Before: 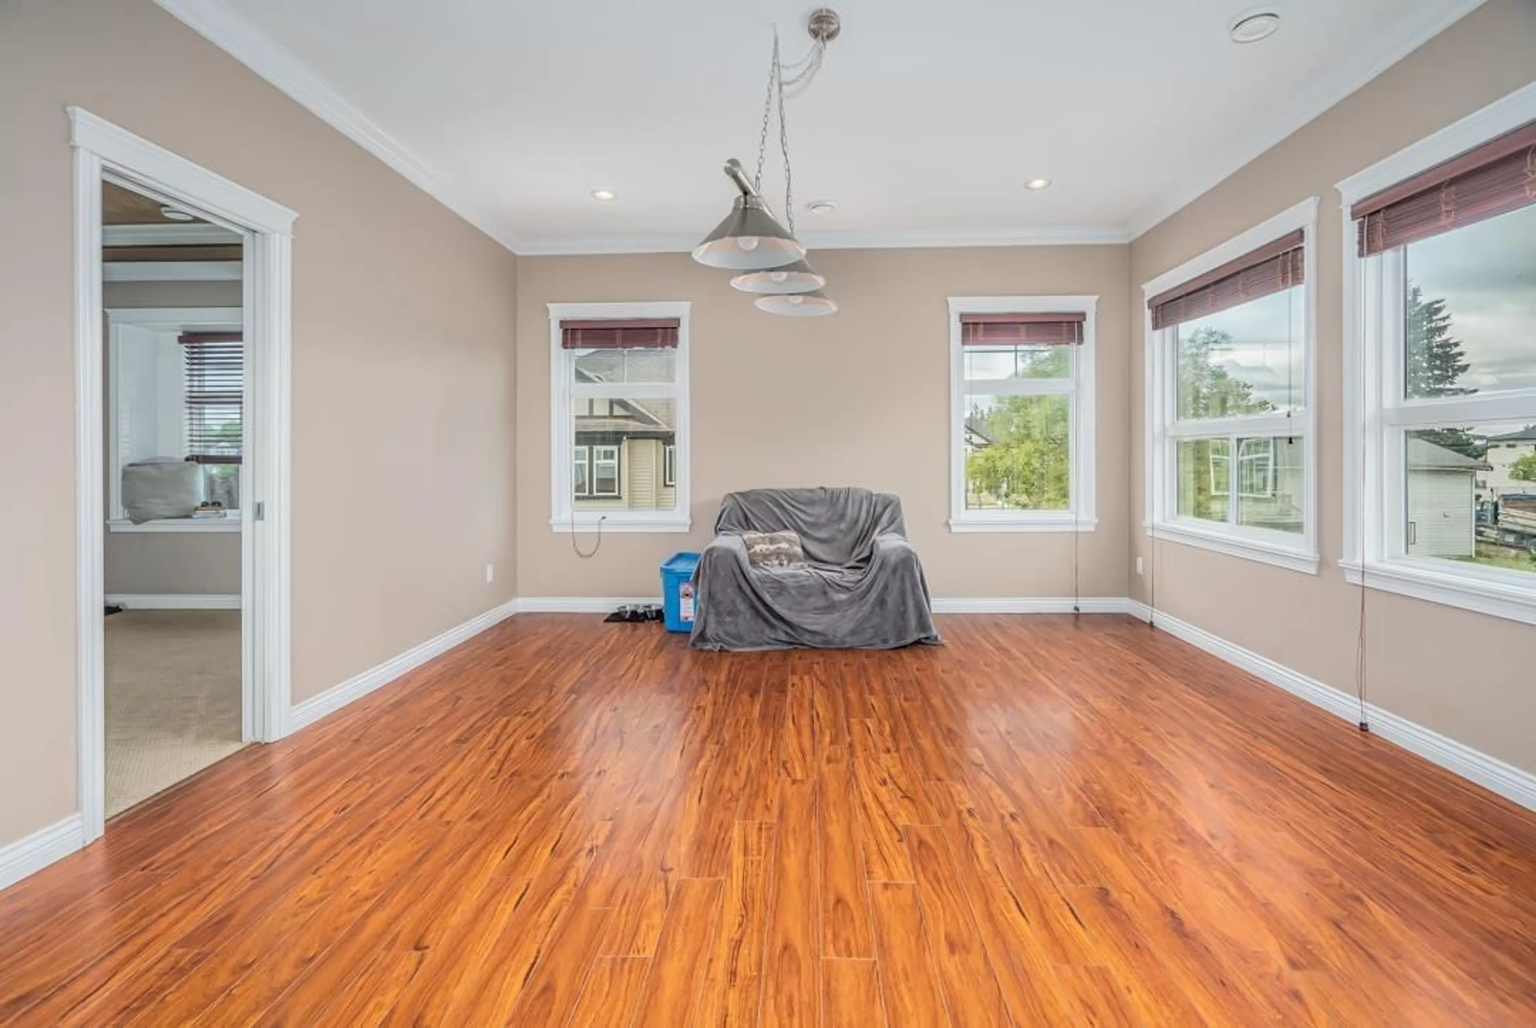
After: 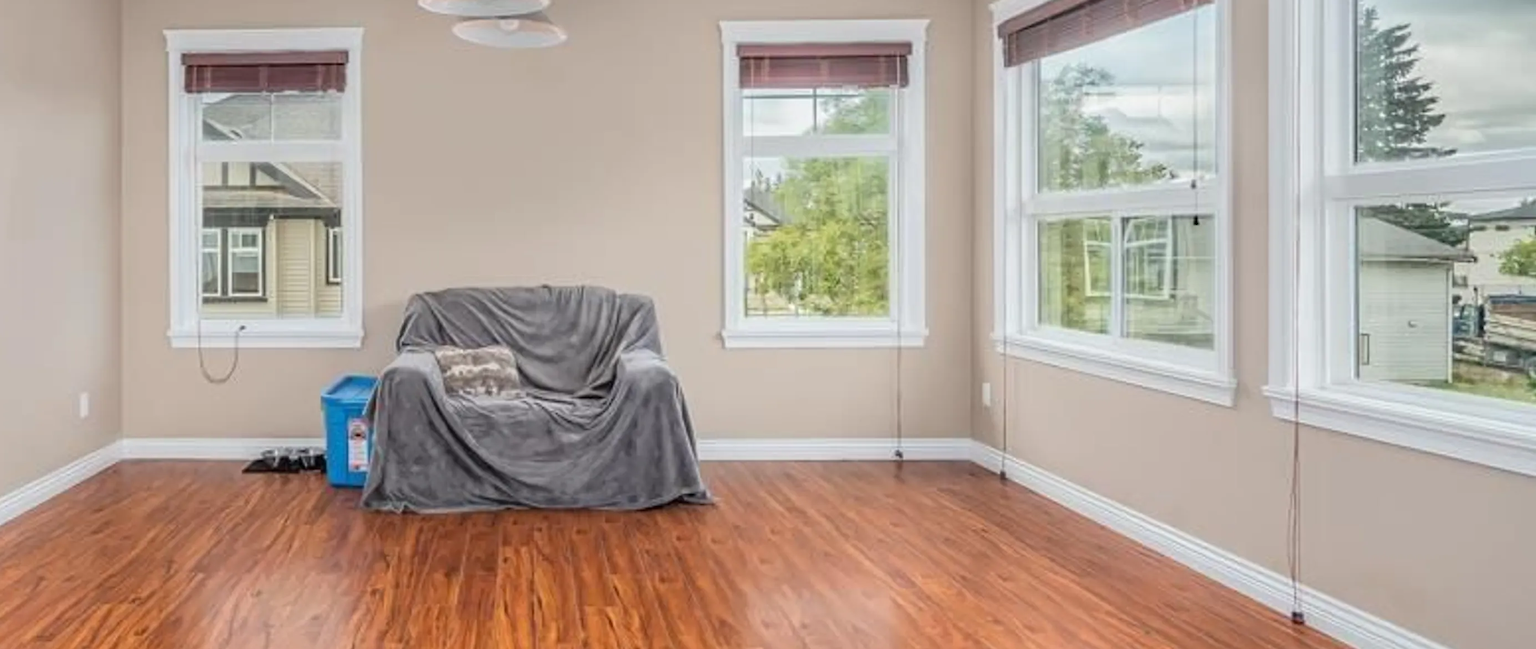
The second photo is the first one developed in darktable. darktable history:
crop and rotate: left 27.969%, top 27.439%, bottom 27.077%
